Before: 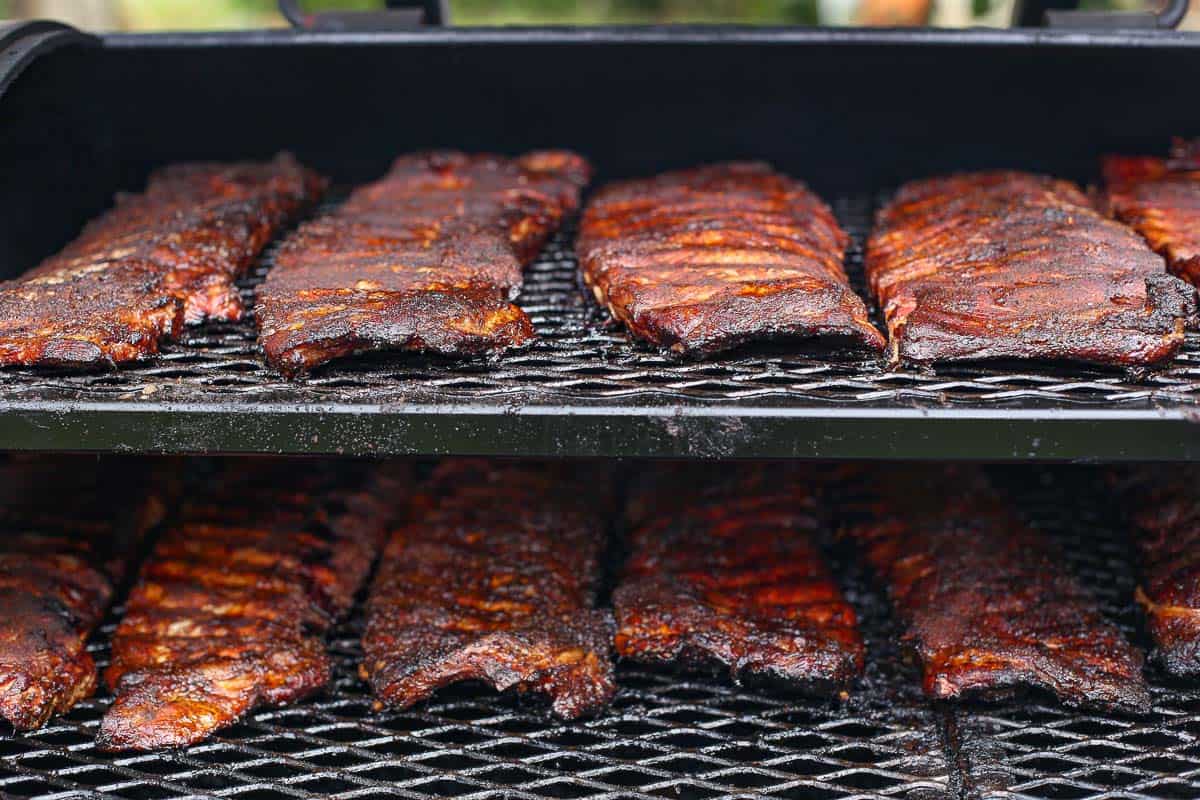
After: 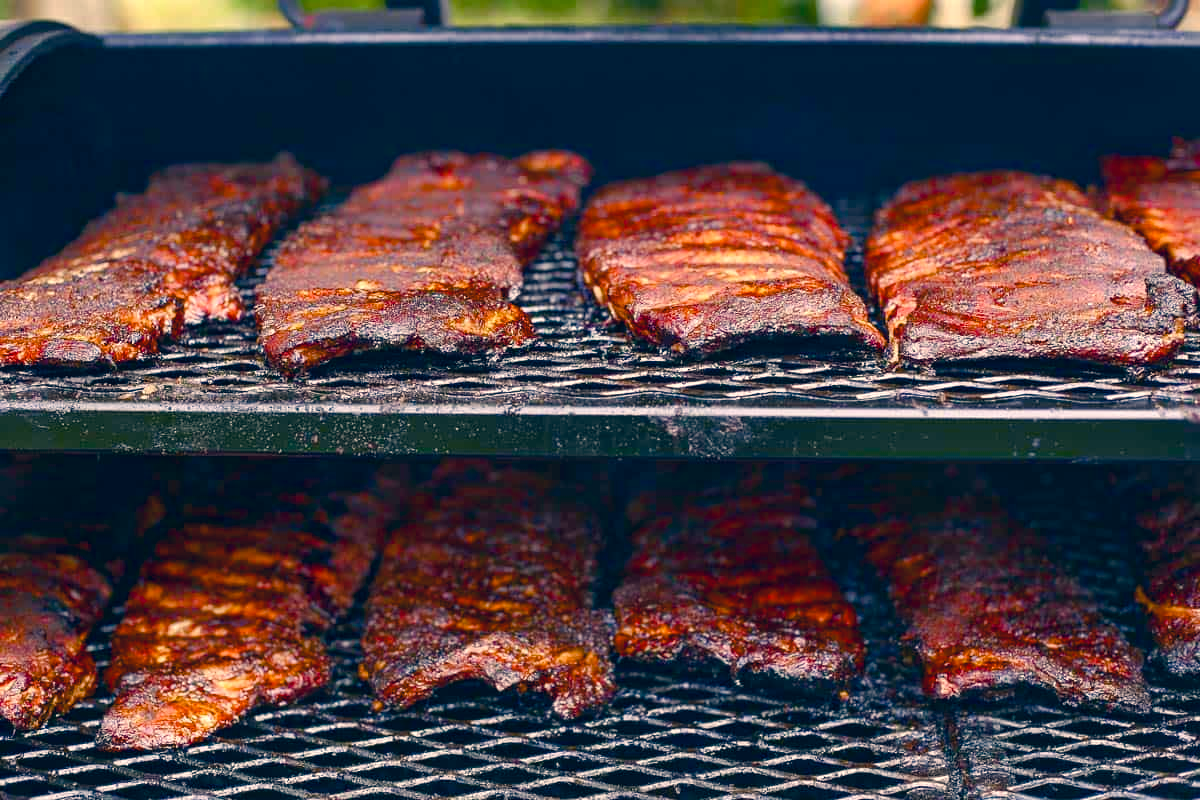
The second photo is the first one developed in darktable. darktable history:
color correction: highlights a* 10.32, highlights b* 14.82, shadows a* -9.86, shadows b* -15.04
tone equalizer: edges refinement/feathering 500, mask exposure compensation -1.57 EV, preserve details no
color balance rgb: power › hue 73.6°, perceptual saturation grading › global saturation 24.81%, perceptual saturation grading › highlights -50.621%, perceptual saturation grading › mid-tones 19.175%, perceptual saturation grading › shadows 60.926%, global vibrance 20%
exposure: exposure 0.201 EV, compensate highlight preservation false
